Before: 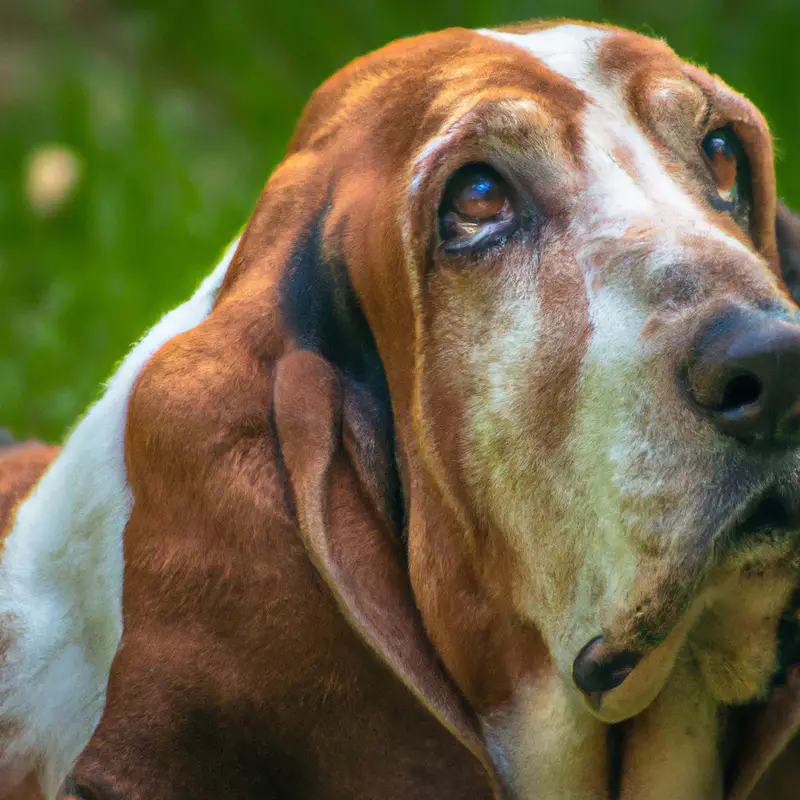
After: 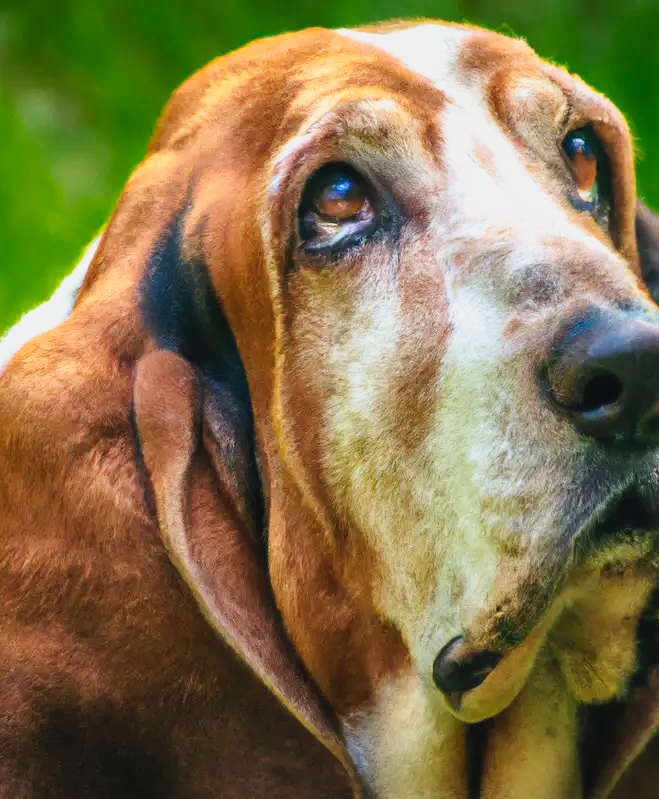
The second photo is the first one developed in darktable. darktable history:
crop: left 17.544%, bottom 0.031%
tone curve: curves: ch0 [(0, 0.029) (0.087, 0.084) (0.227, 0.239) (0.46, 0.576) (0.657, 0.796) (0.861, 0.932) (0.997, 0.951)]; ch1 [(0, 0) (0.353, 0.344) (0.45, 0.46) (0.502, 0.494) (0.534, 0.523) (0.573, 0.576) (0.602, 0.631) (0.647, 0.669) (1, 1)]; ch2 [(0, 0) (0.333, 0.346) (0.385, 0.395) (0.44, 0.466) (0.5, 0.493) (0.521, 0.56) (0.553, 0.579) (0.573, 0.599) (0.667, 0.777) (1, 1)], preserve colors none
shadows and highlights: shadows 29.39, highlights -29.55, low approximation 0.01, soften with gaussian
